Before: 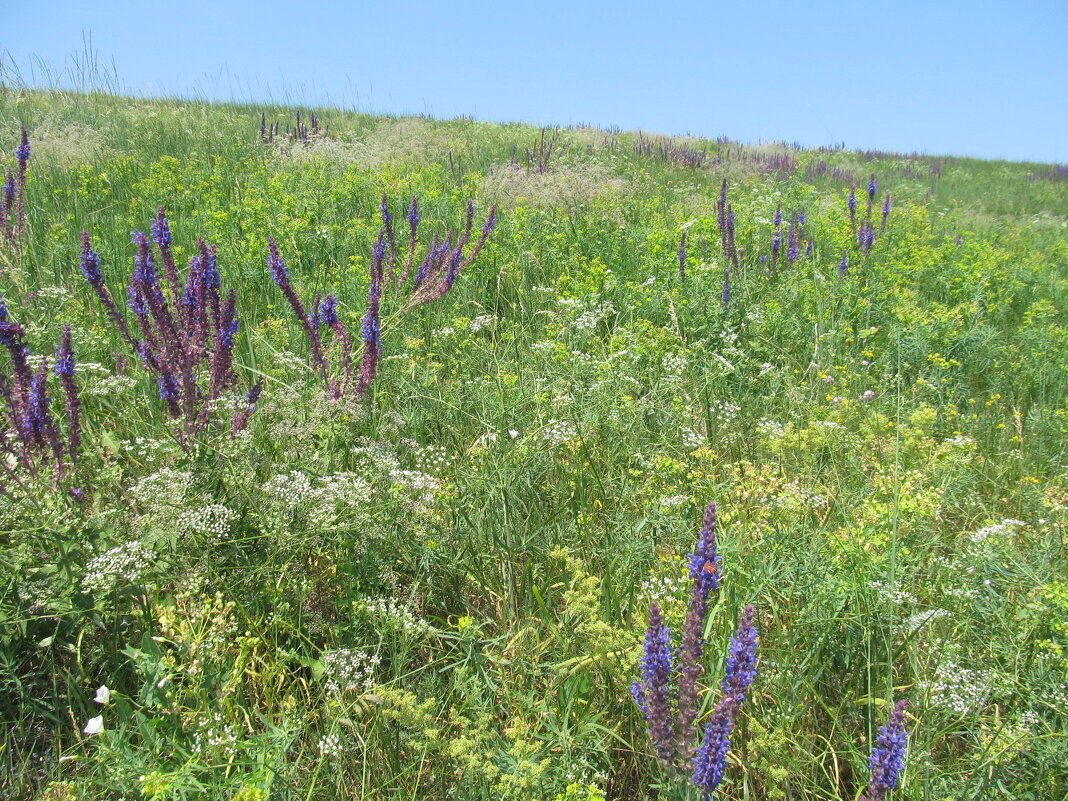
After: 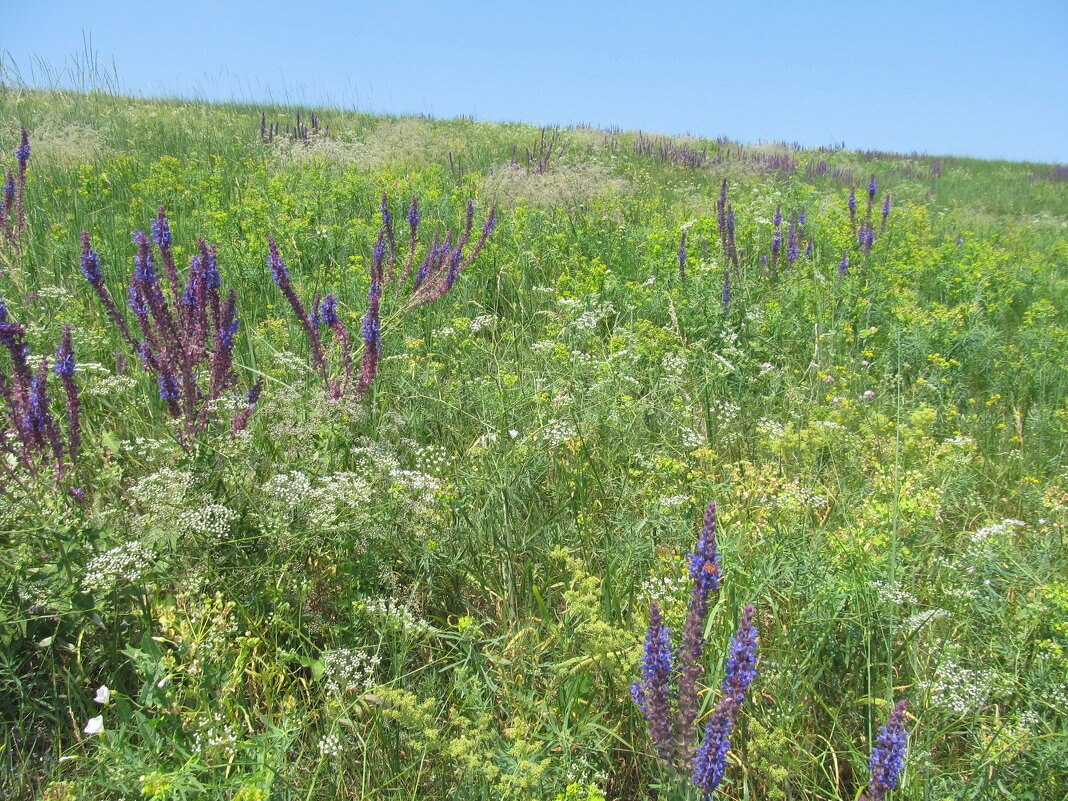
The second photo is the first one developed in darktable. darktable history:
shadows and highlights: shadows 25.21, highlights -26.12
